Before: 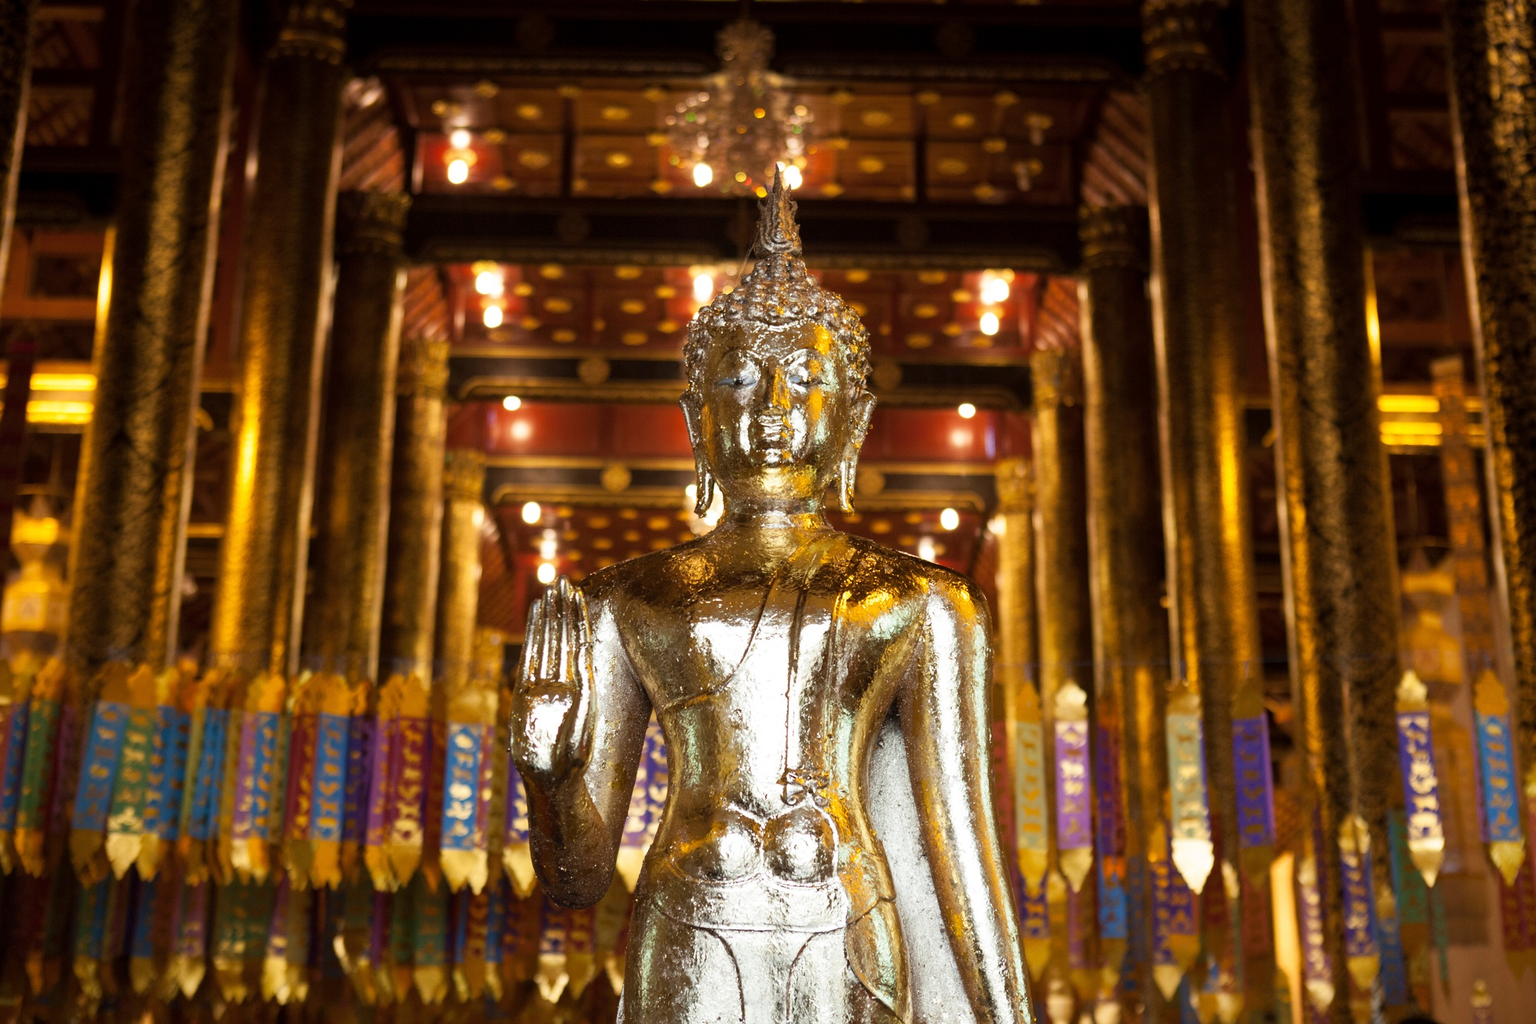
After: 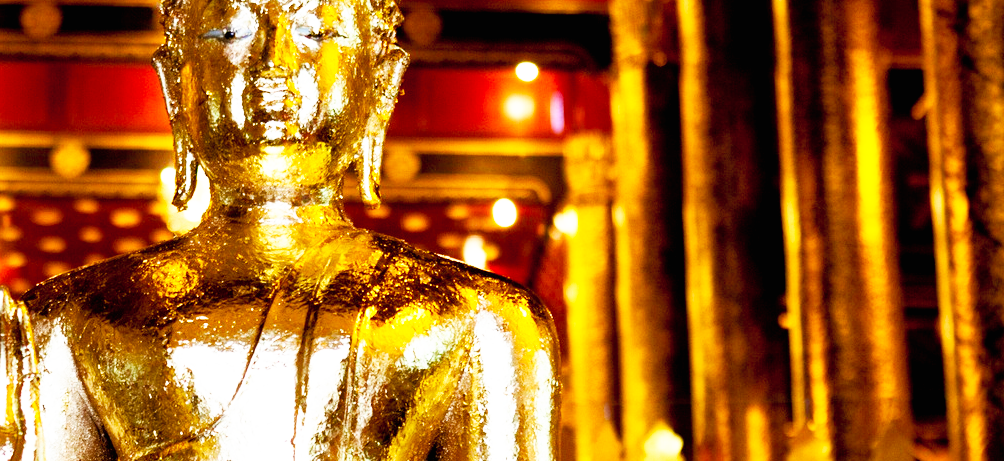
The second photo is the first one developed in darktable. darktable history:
exposure: black level correction 0.011, compensate highlight preservation false
color balance rgb: global vibrance 42.74%
crop: left 36.607%, top 34.735%, right 13.146%, bottom 30.611%
shadows and highlights: shadows 43.06, highlights 6.94
base curve: curves: ch0 [(0, 0) (0.007, 0.004) (0.027, 0.03) (0.046, 0.07) (0.207, 0.54) (0.442, 0.872) (0.673, 0.972) (1, 1)], preserve colors none
